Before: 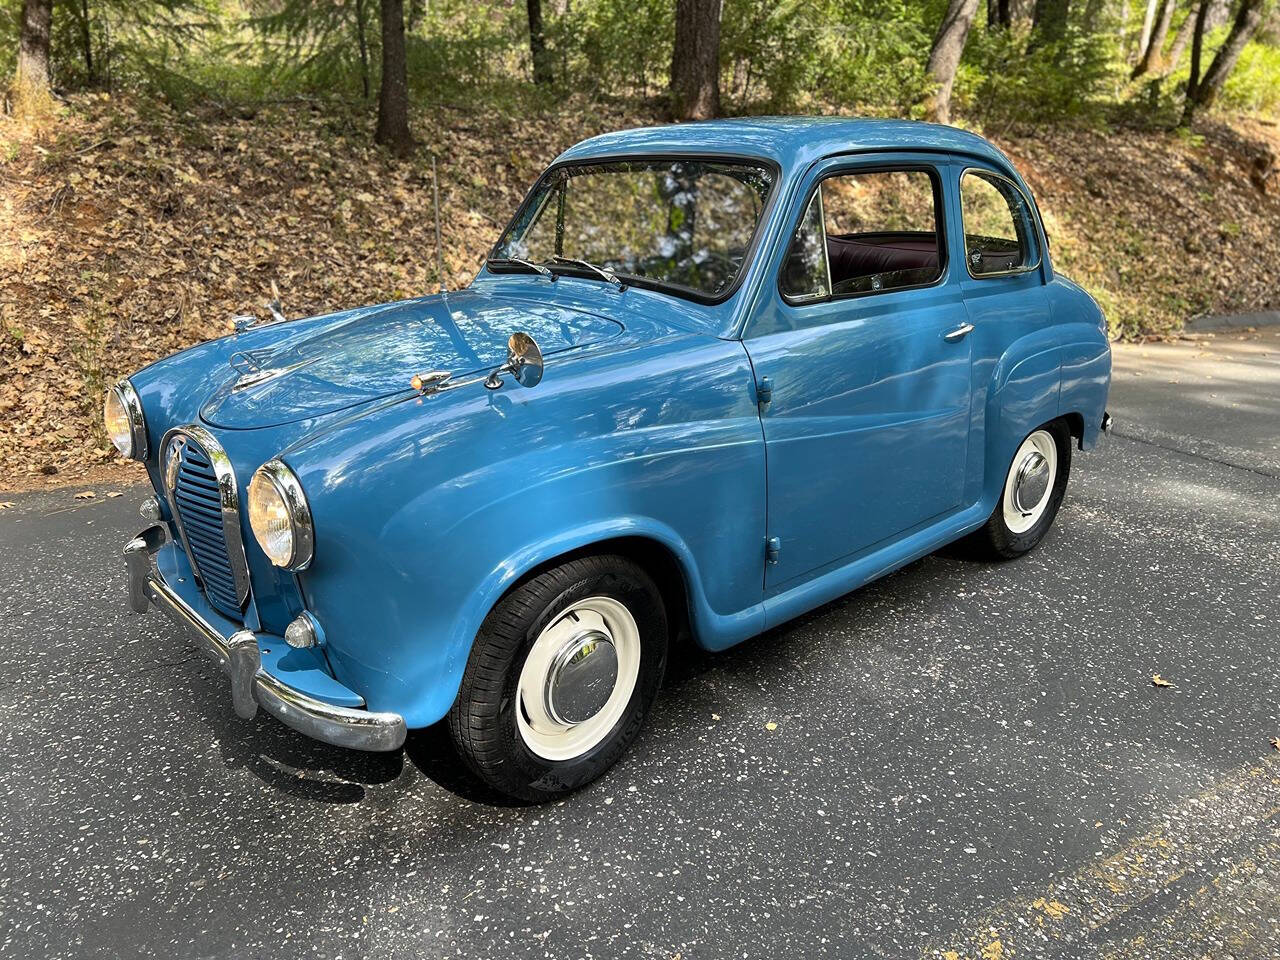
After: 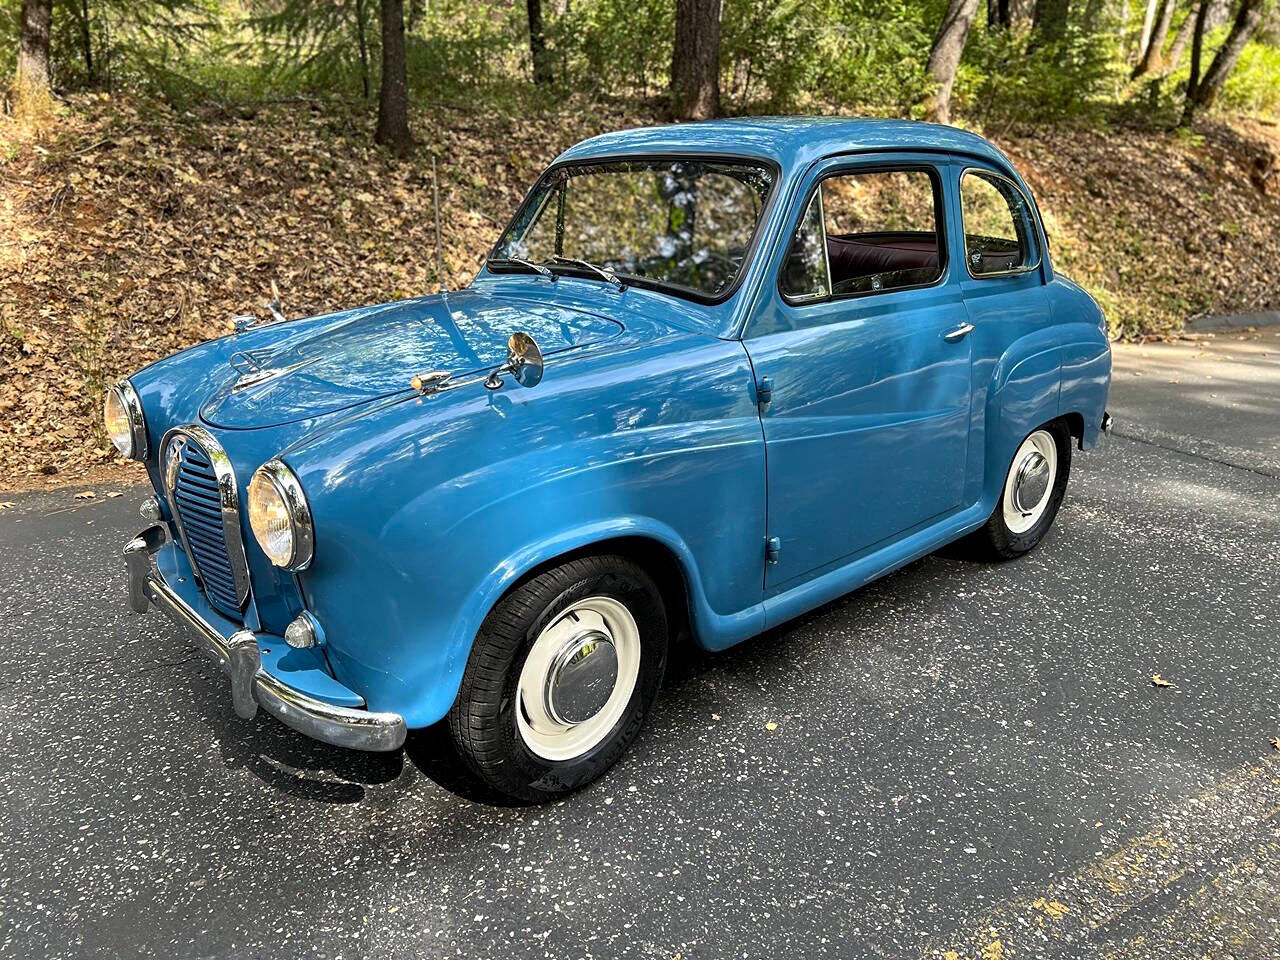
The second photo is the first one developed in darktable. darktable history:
contrast equalizer: y [[0.502, 0.505, 0.512, 0.529, 0.564, 0.588], [0.5 ×6], [0.502, 0.505, 0.512, 0.529, 0.564, 0.588], [0, 0.001, 0.001, 0.004, 0.008, 0.011], [0, 0.001, 0.001, 0.004, 0.008, 0.011]]
contrast brightness saturation: contrast 0.036, saturation 0.073
shadows and highlights: radius 336.97, shadows 28.28, soften with gaussian
